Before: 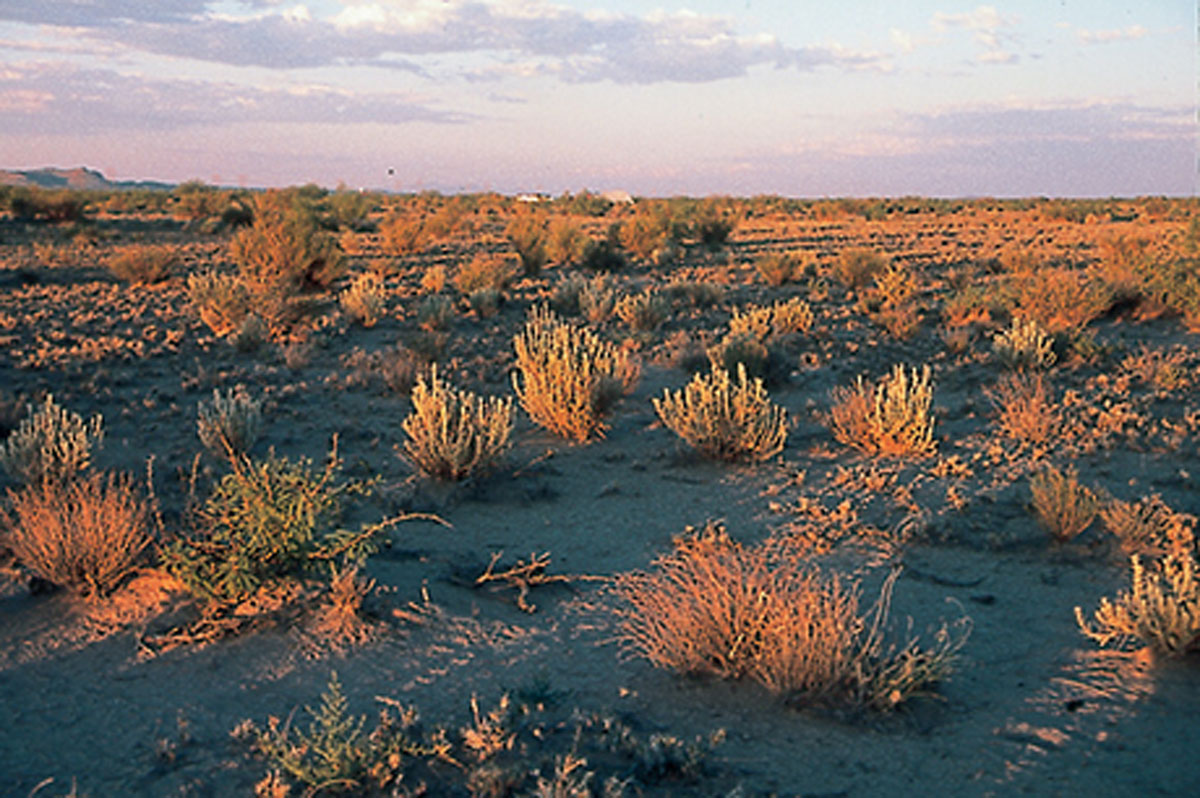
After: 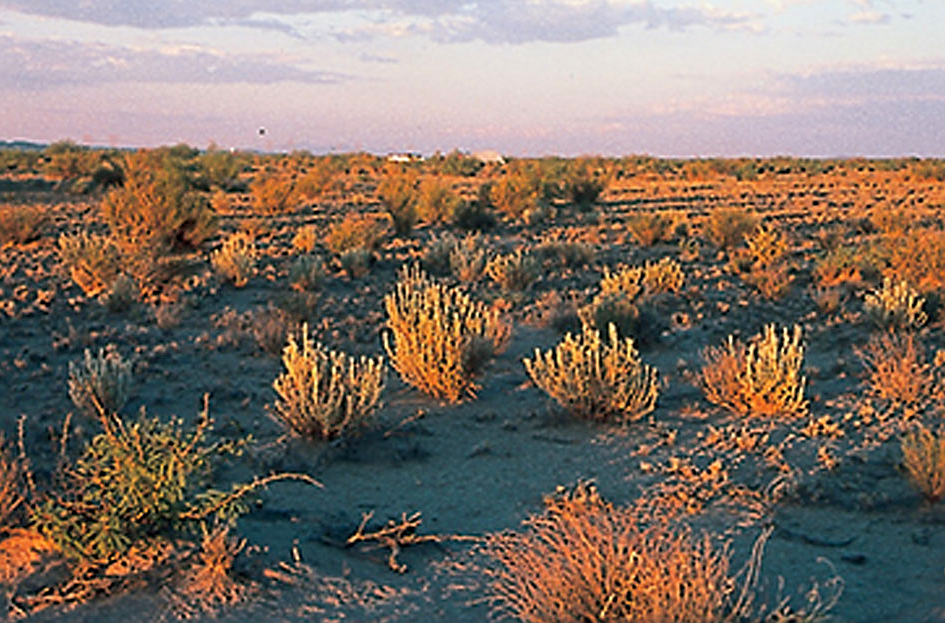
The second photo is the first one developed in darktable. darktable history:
crop and rotate: left 10.77%, top 5.1%, right 10.41%, bottom 16.76%
sharpen: on, module defaults
color balance rgb: perceptual saturation grading › global saturation 10%, global vibrance 10%
bloom: size 15%, threshold 97%, strength 7%
